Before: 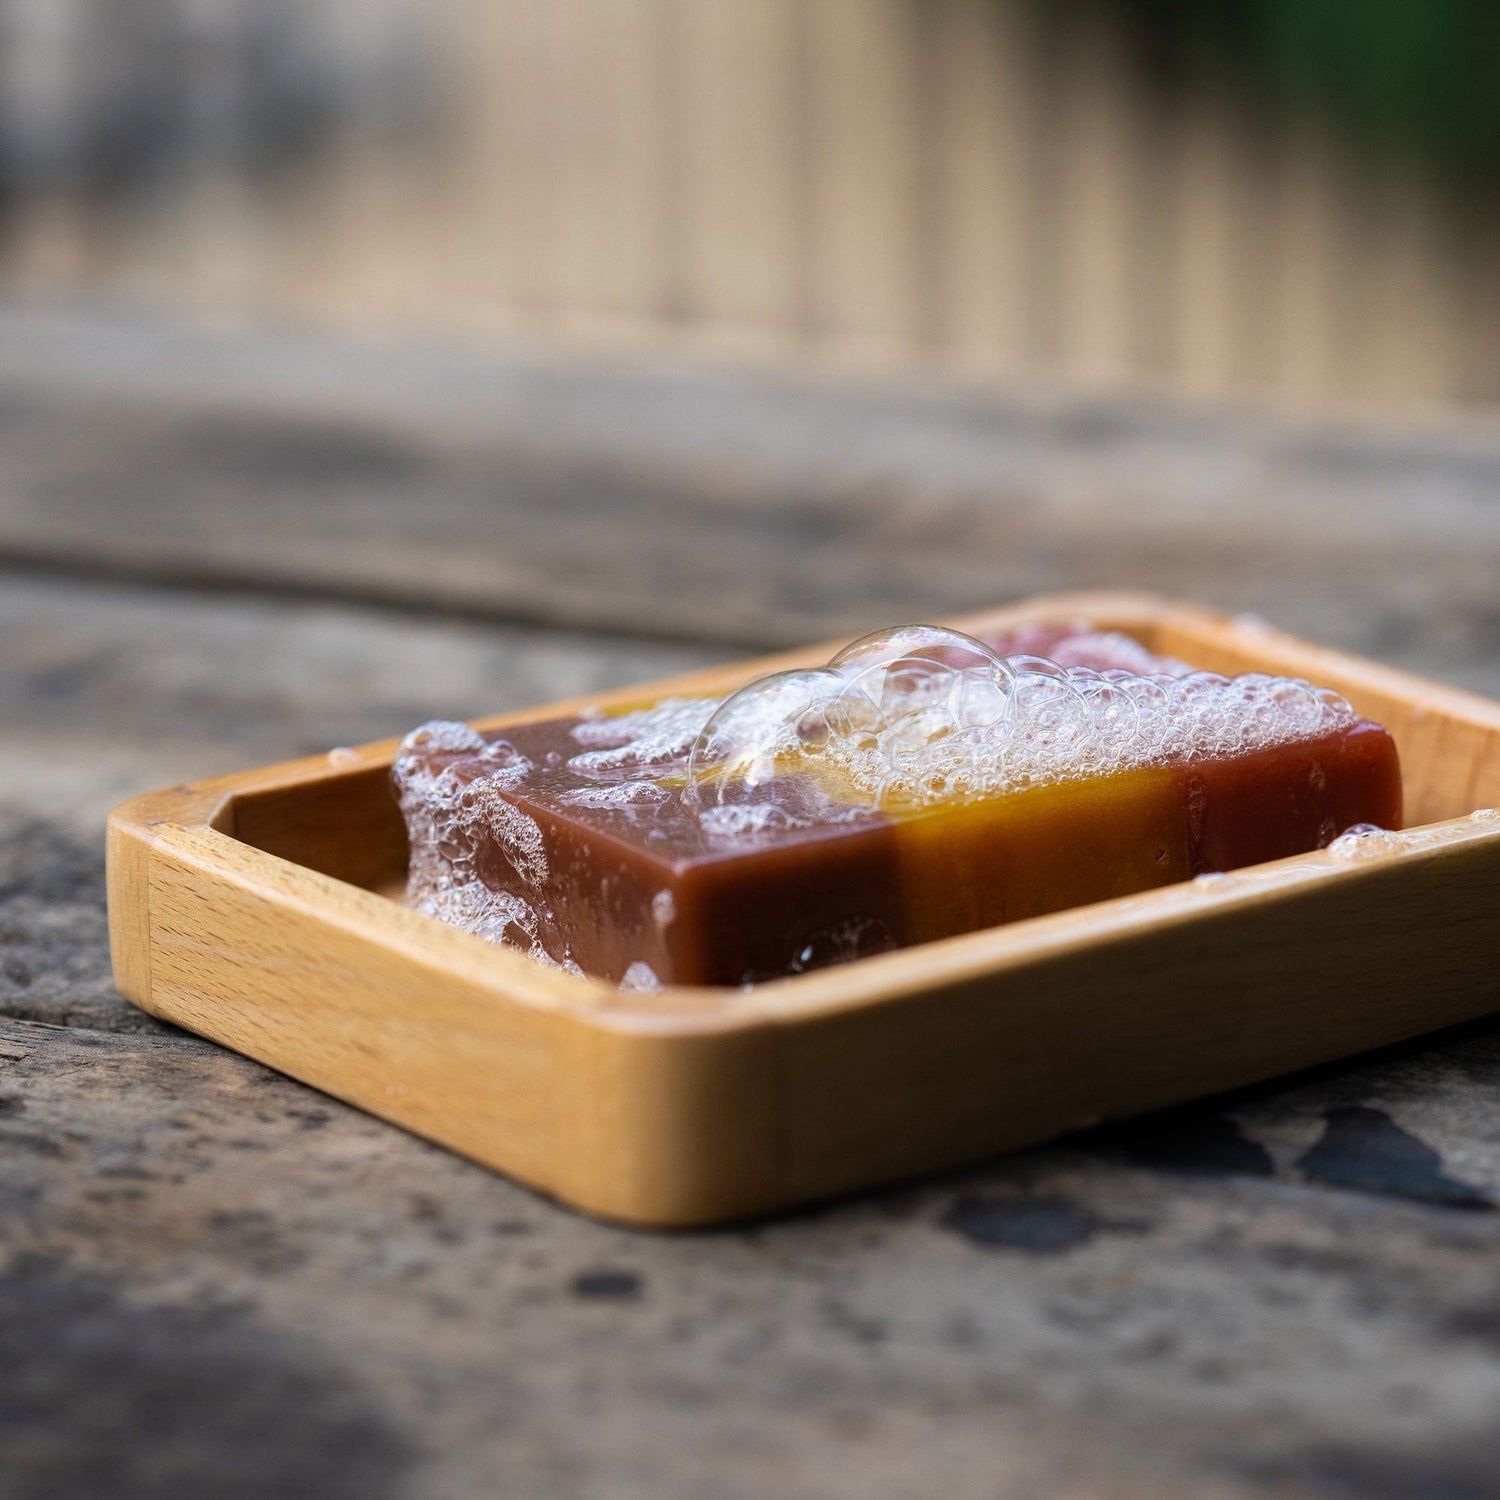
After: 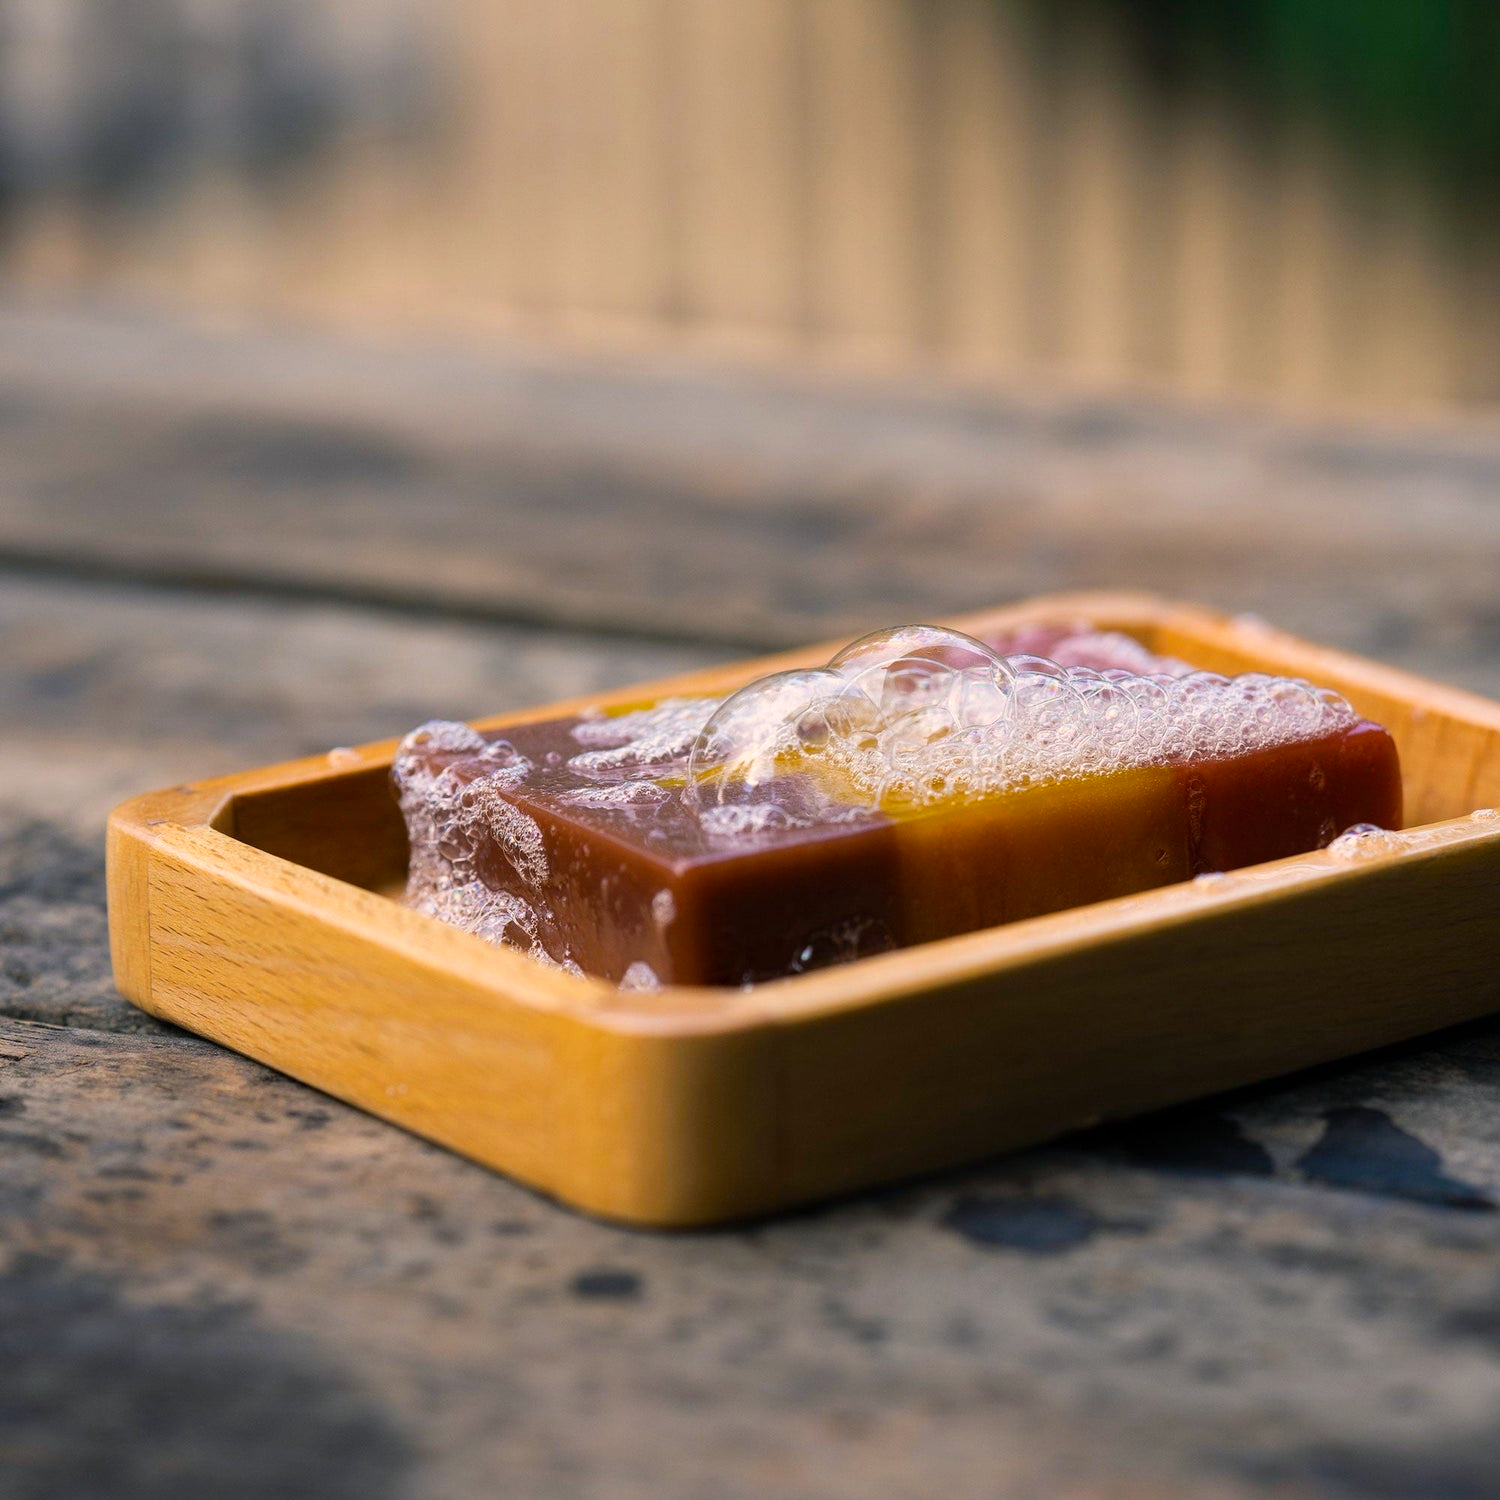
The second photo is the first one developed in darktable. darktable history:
color balance rgb: shadows lift › chroma 2.015%, shadows lift › hue 217.33°, highlights gain › chroma 3.223%, highlights gain › hue 57.54°, perceptual saturation grading › global saturation 25.727%
